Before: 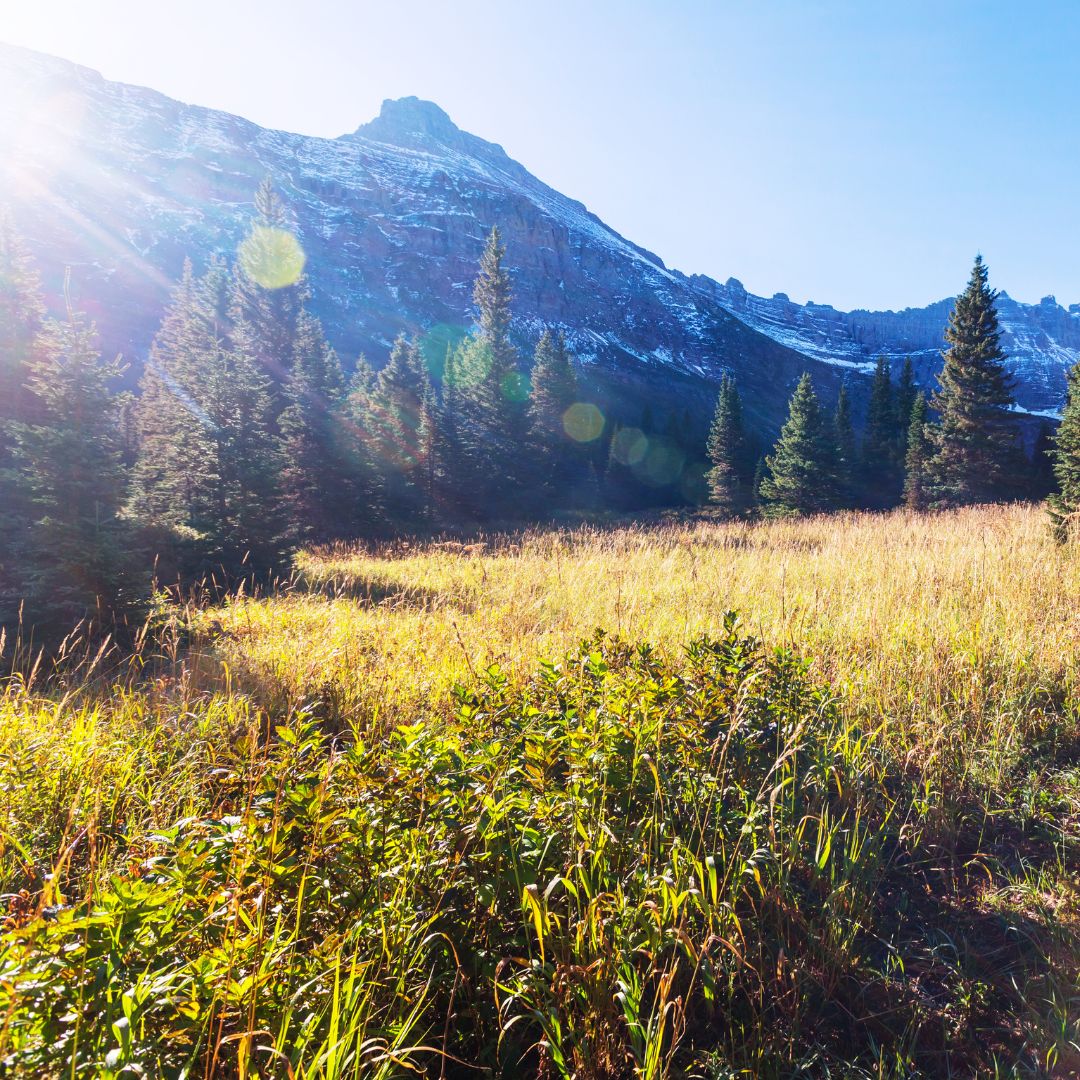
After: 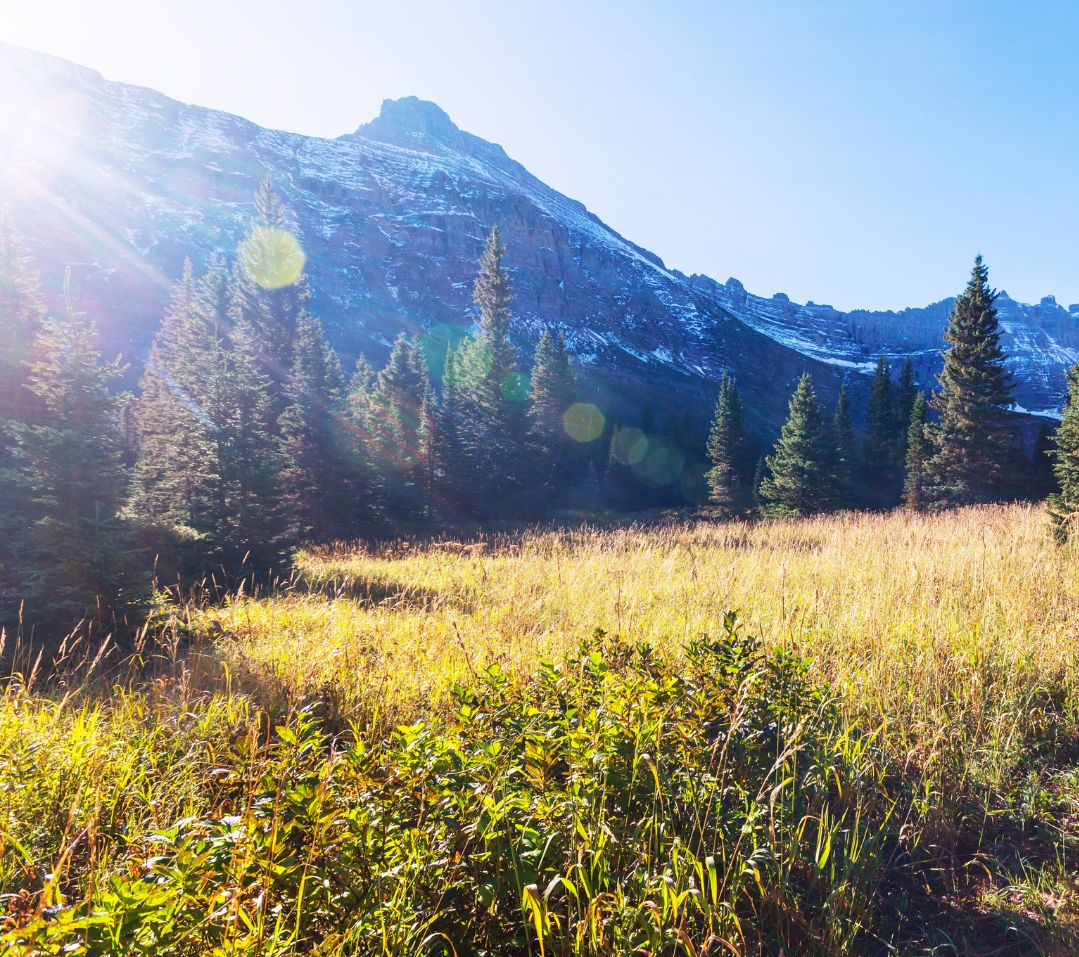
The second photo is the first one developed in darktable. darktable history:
crop and rotate: top 0%, bottom 11.353%
